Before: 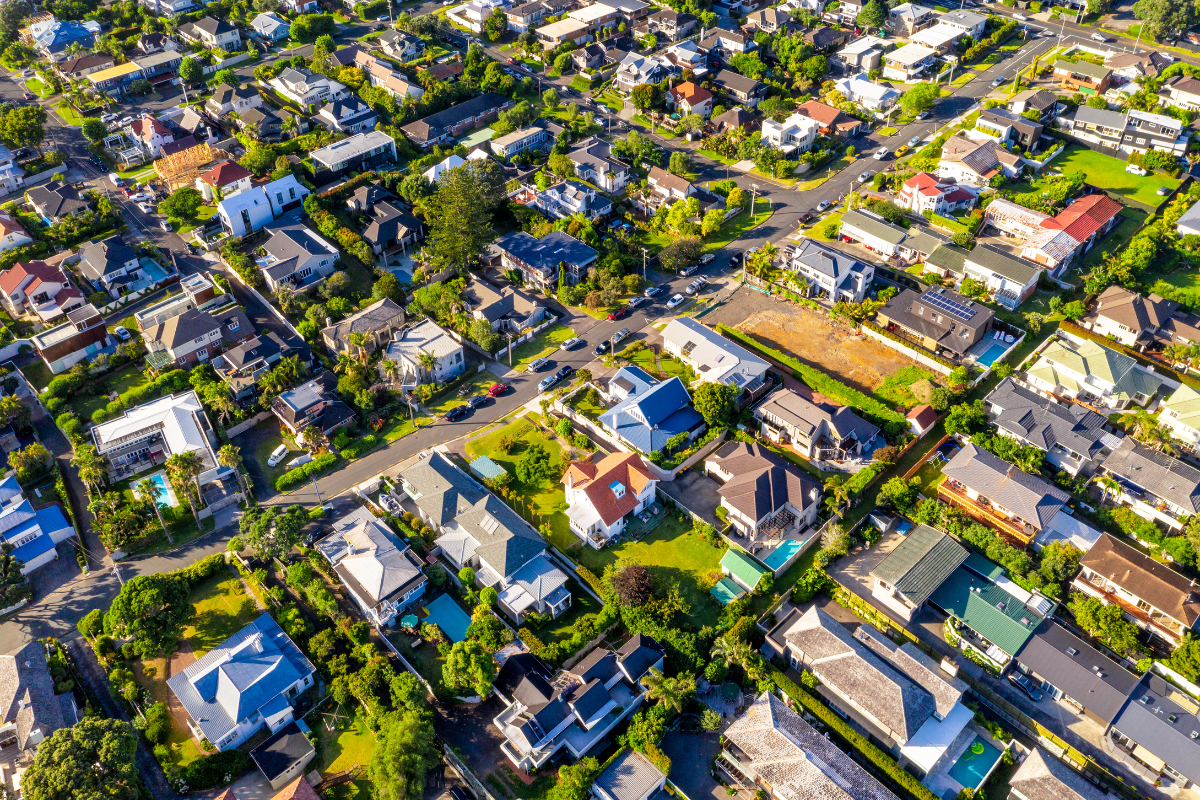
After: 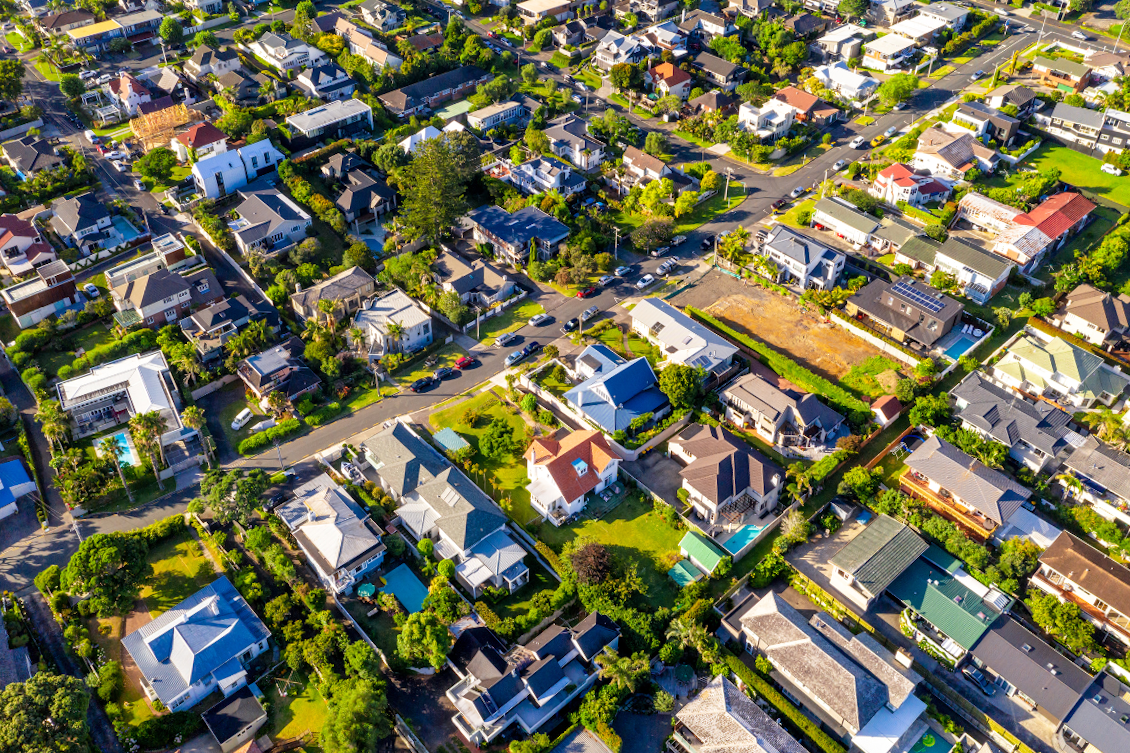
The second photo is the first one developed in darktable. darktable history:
tone equalizer: on, module defaults
crop and rotate: angle -2.38°
